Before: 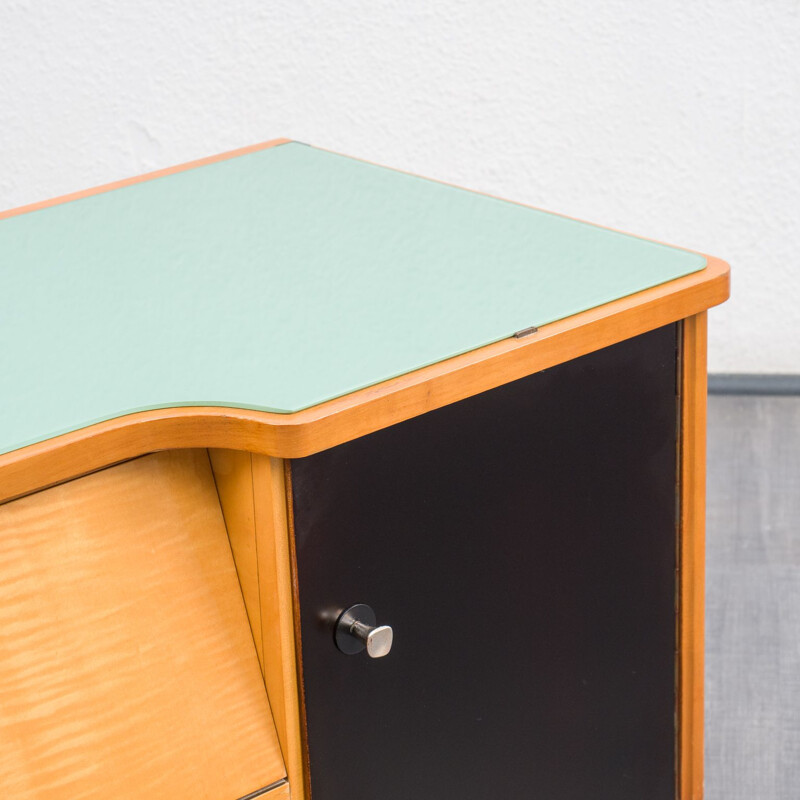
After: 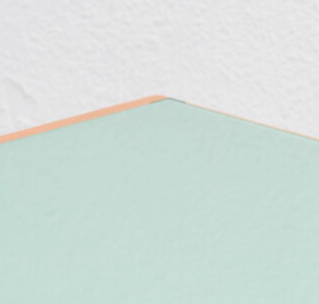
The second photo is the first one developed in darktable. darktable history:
crop: left 15.749%, top 5.435%, right 44.347%, bottom 56.55%
exposure: black level correction -0.015, exposure -0.131 EV, compensate exposure bias true, compensate highlight preservation false
tone equalizer: on, module defaults
